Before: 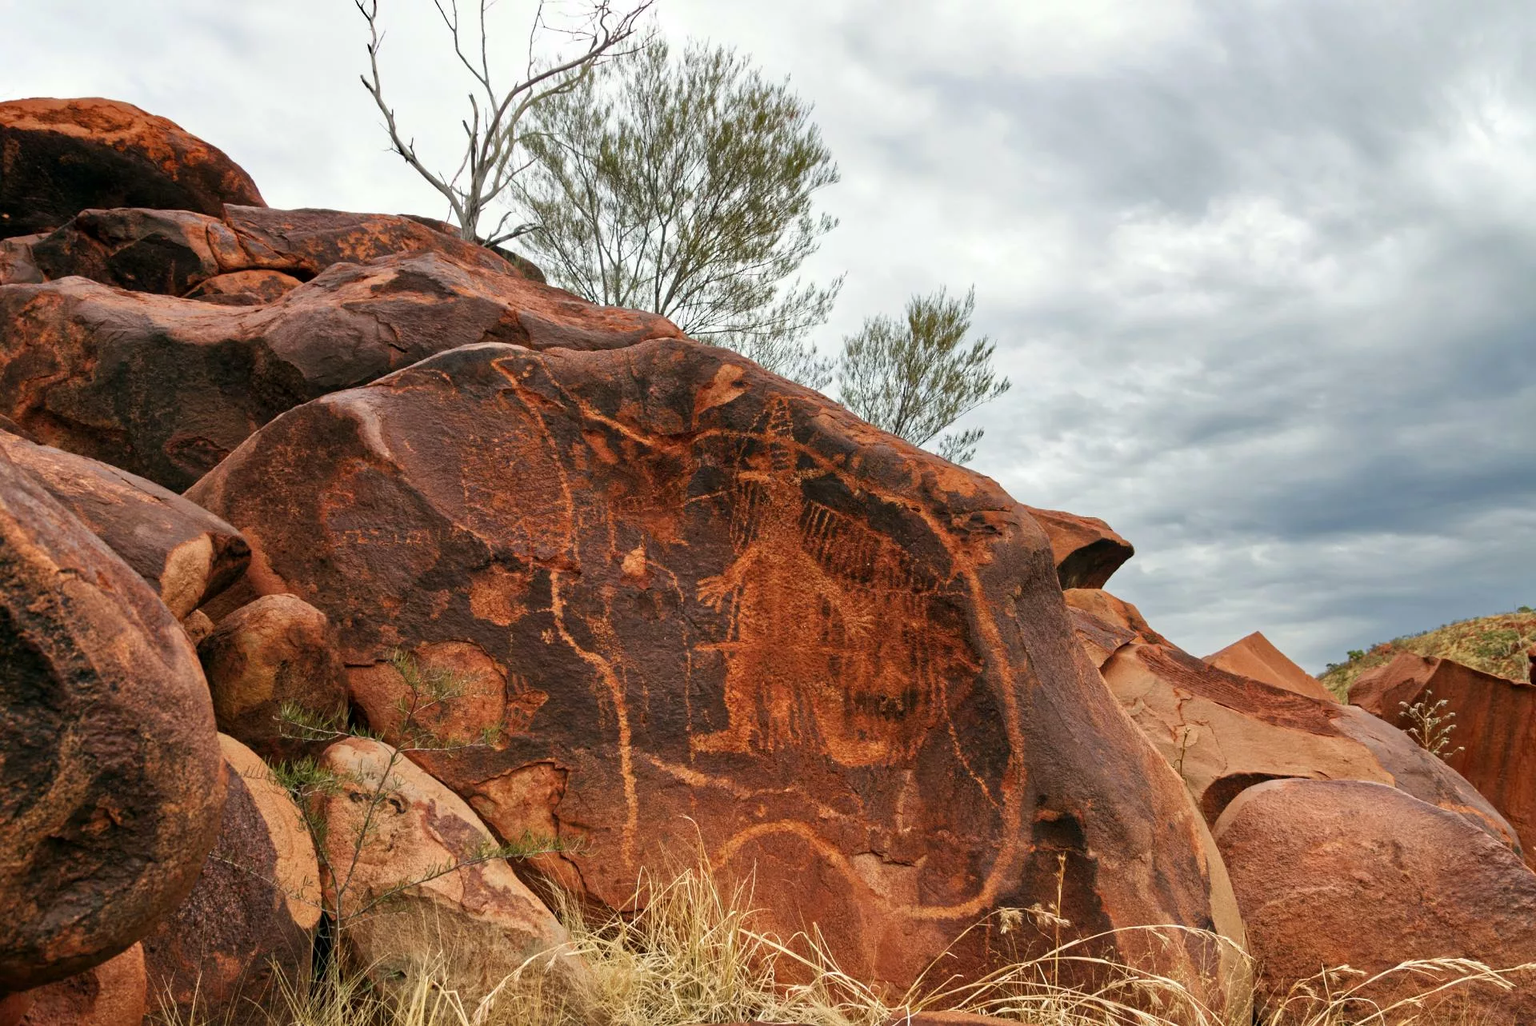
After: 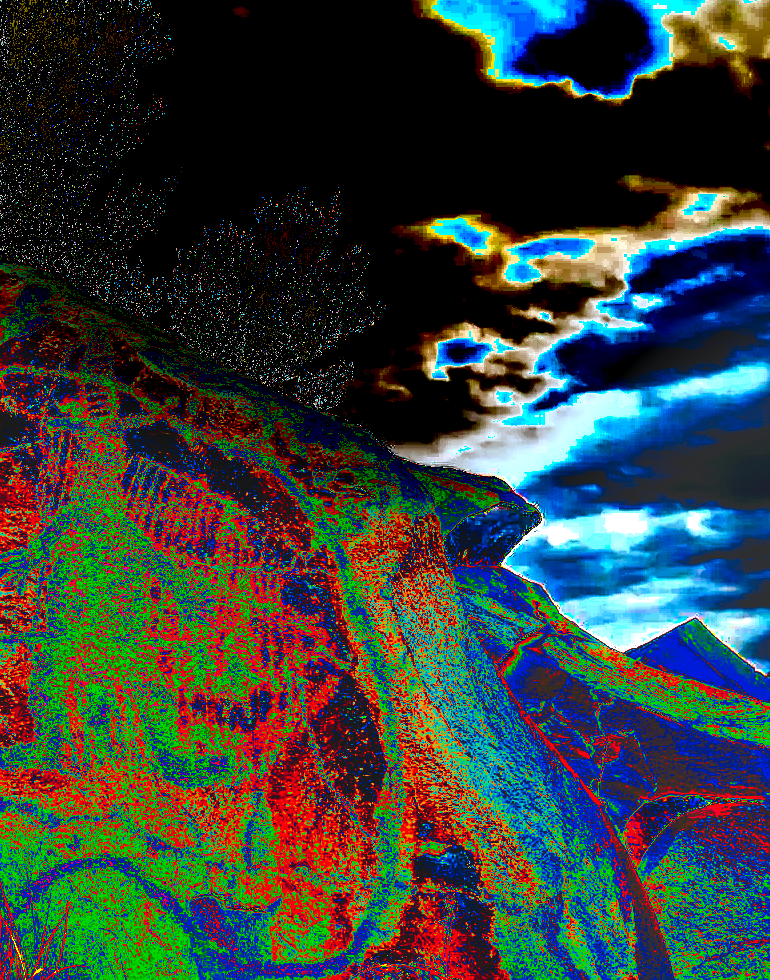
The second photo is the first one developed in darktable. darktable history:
crop: left 45.721%, top 13.393%, right 14.118%, bottom 10.01%
sharpen: on, module defaults
exposure: exposure 0.74 EV, compensate highlight preservation false
white balance: red 1.009, blue 1.027
shadows and highlights: shadows 43.71, white point adjustment -1.46, soften with gaussian
tone curve: curves: ch0 [(0, 0) (0.003, 0.99) (0.011, 0.983) (0.025, 0.934) (0.044, 0.719) (0.069, 0.382) (0.1, 0.204) (0.136, 0.093) (0.177, 0.094) (0.224, 0.093) (0.277, 0.098) (0.335, 0.214) (0.399, 0.616) (0.468, 0.827) (0.543, 0.464) (0.623, 0.145) (0.709, 0.127) (0.801, 0.187) (0.898, 0.203) (1, 1)], preserve colors none
